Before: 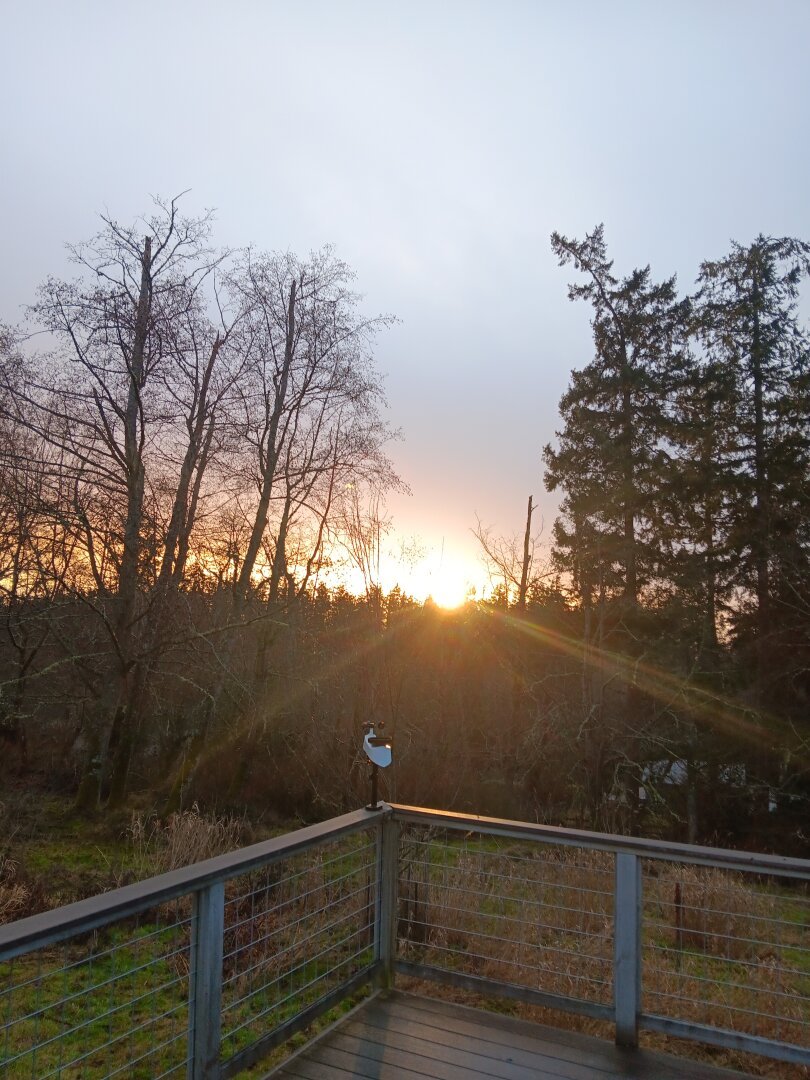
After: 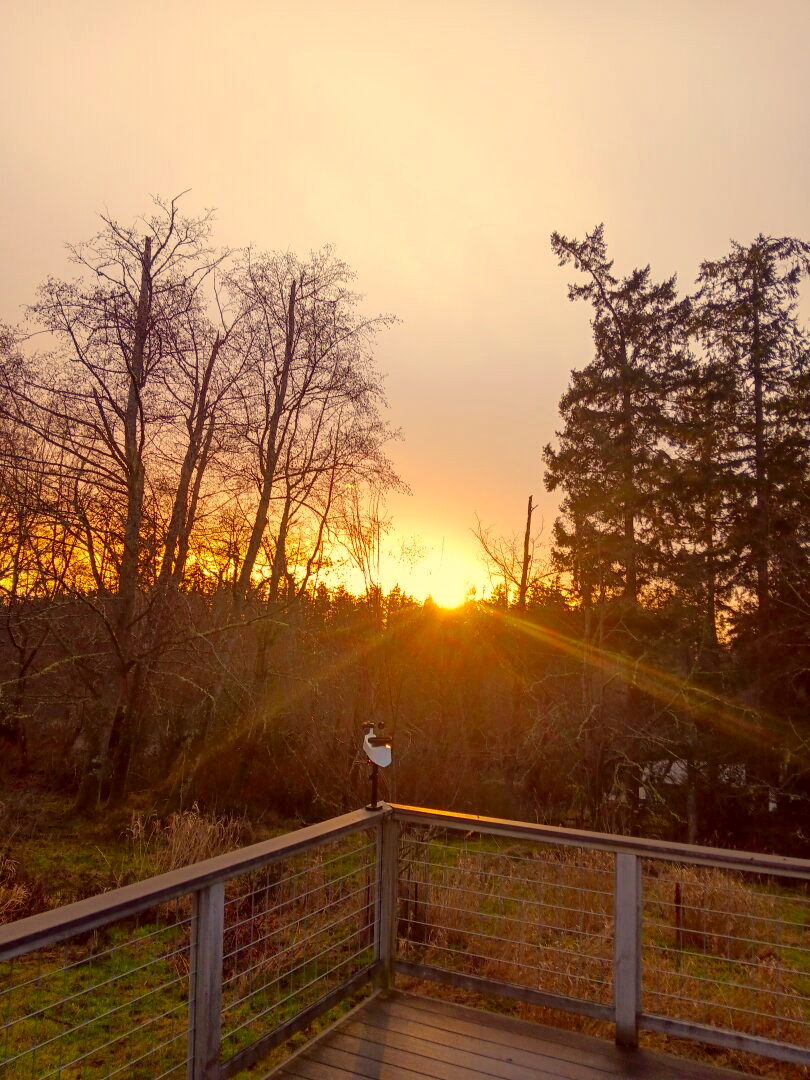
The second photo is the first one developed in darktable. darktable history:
color correction: highlights a* 9.63, highlights b* 38.46, shadows a* 14.03, shadows b* 3.42
local contrast: detail 130%
color balance rgb: linear chroma grading › global chroma 8.791%, perceptual saturation grading › global saturation 30.585%, global vibrance -23.273%
